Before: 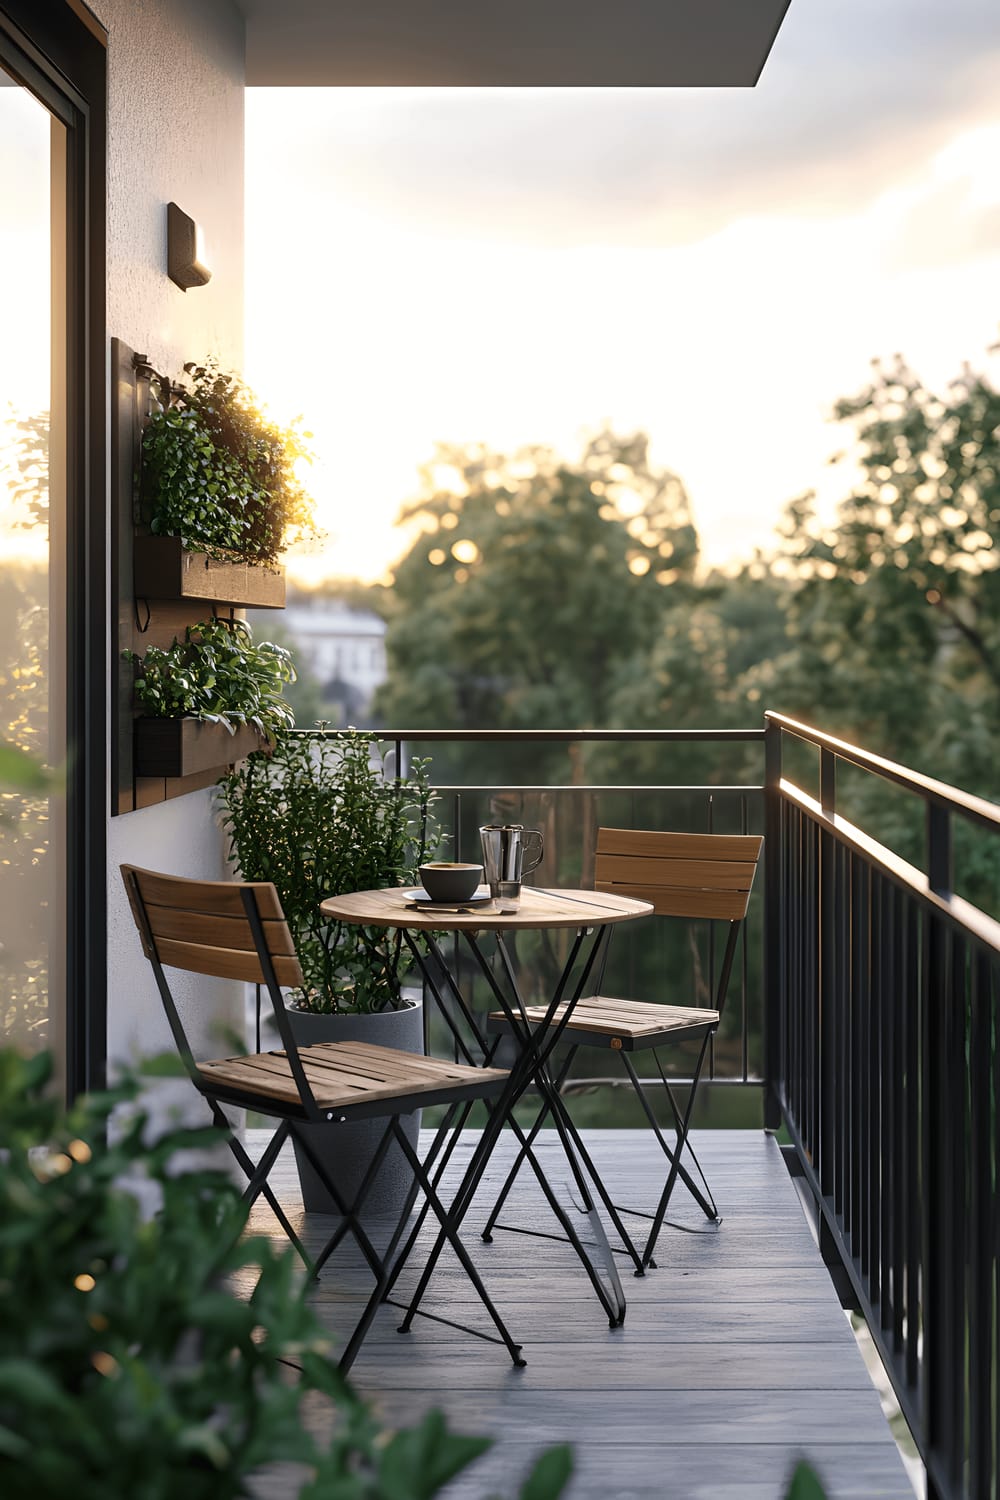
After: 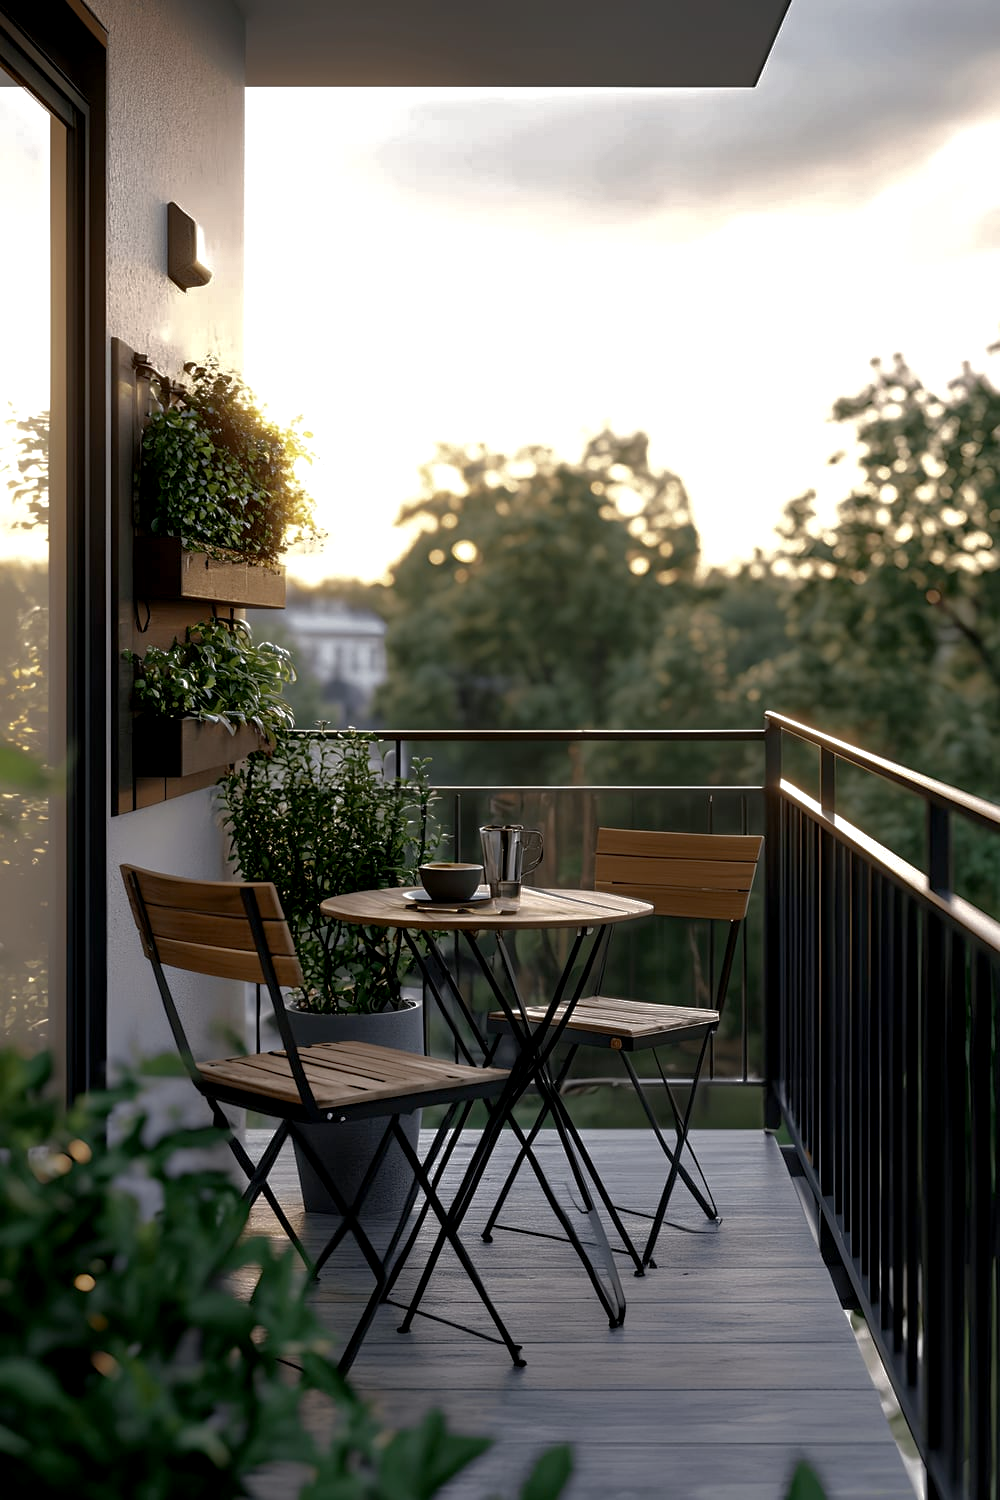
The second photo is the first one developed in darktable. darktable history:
base curve: curves: ch0 [(0, 0) (0.826, 0.587) (1, 1)]
exposure: black level correction 0.007, exposure 0.093 EV, compensate highlight preservation false
